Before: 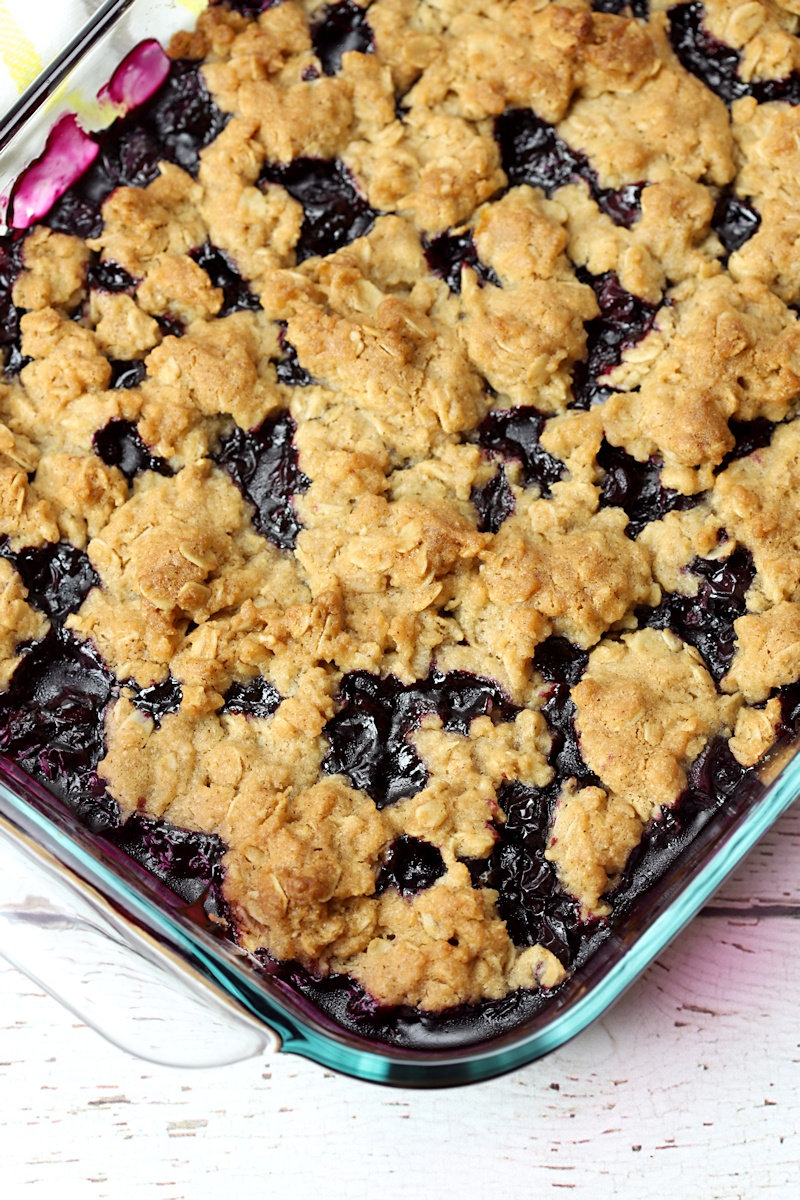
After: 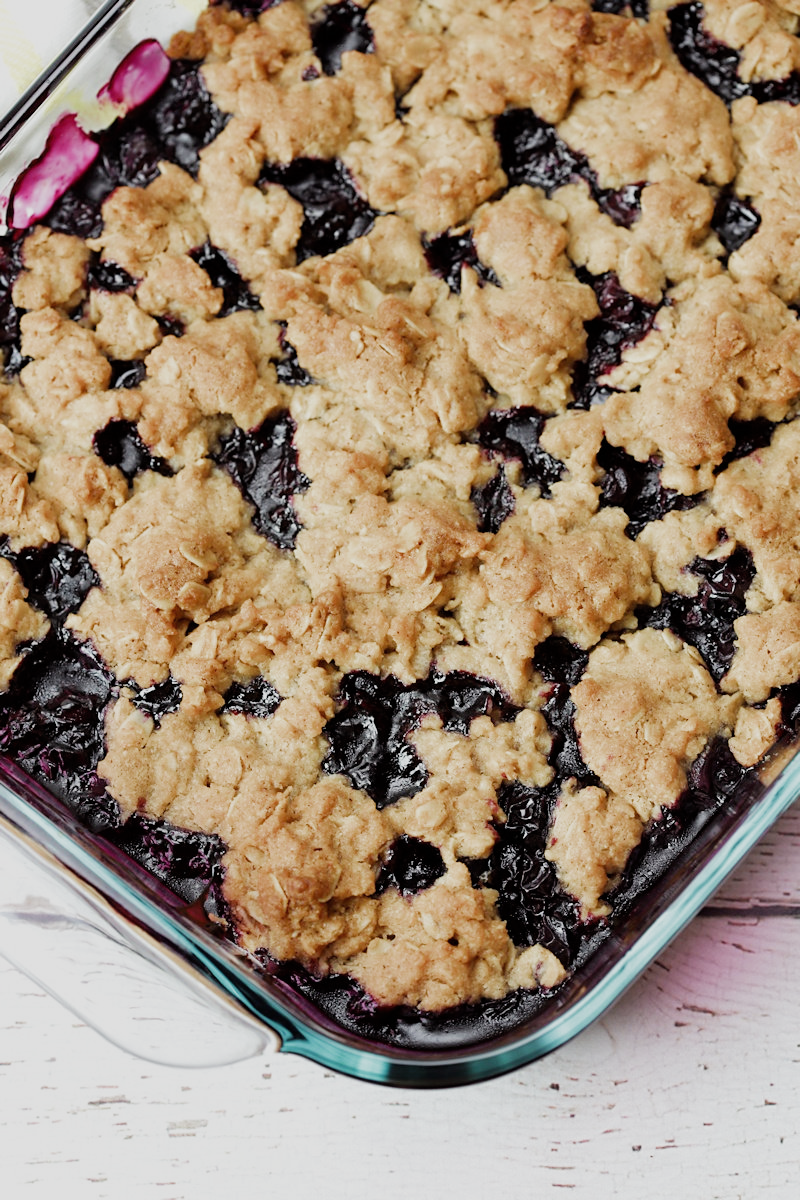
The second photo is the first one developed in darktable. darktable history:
filmic rgb: black relative exposure -11.35 EV, white relative exposure 3.23 EV, hardness 6.75, add noise in highlights 0.002, color science v3 (2019), use custom middle-gray values true, contrast in highlights soft
